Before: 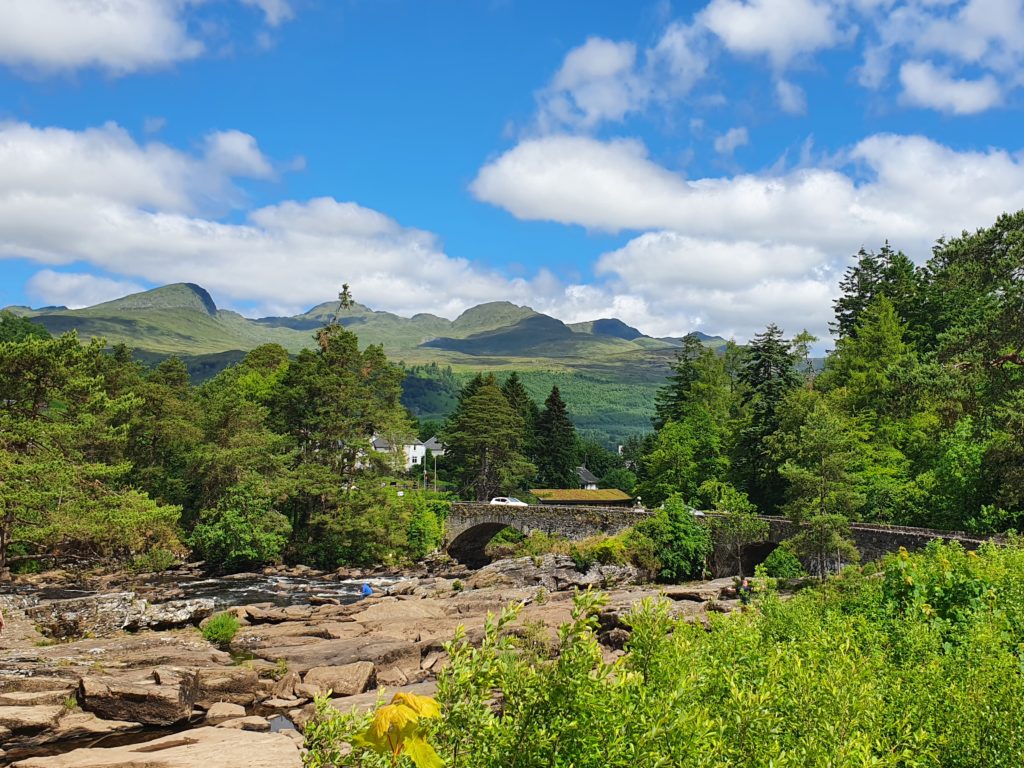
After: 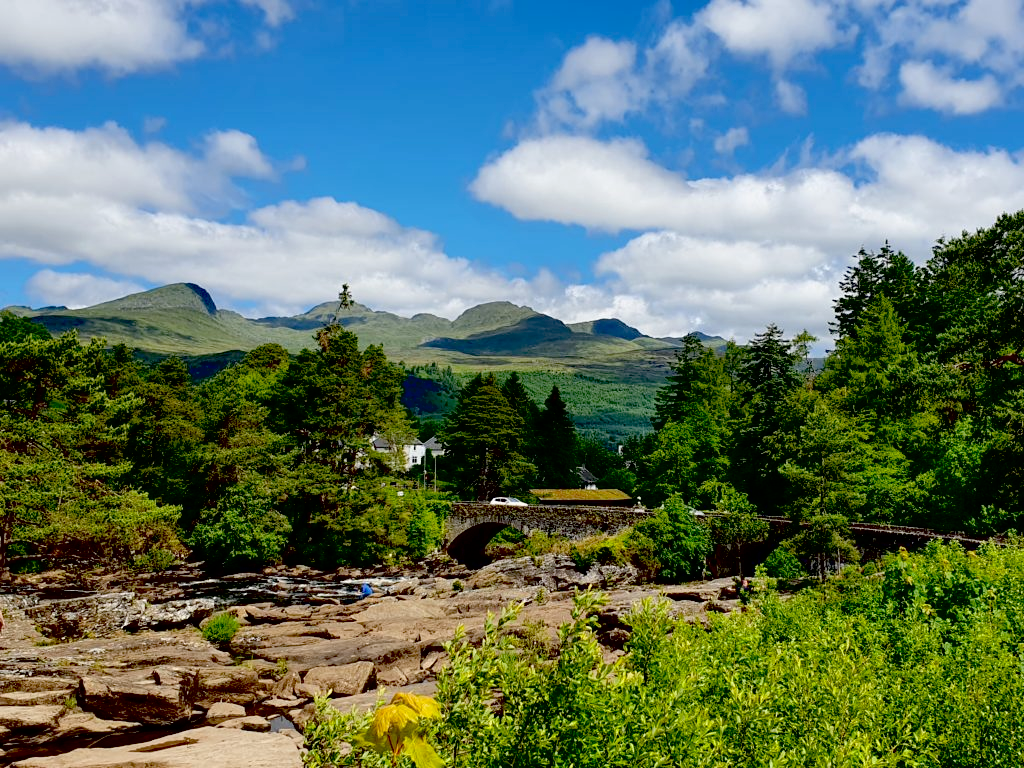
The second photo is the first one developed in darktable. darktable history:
contrast brightness saturation: saturation -0.097
exposure: black level correction 0.056, exposure -0.039 EV, compensate highlight preservation false
